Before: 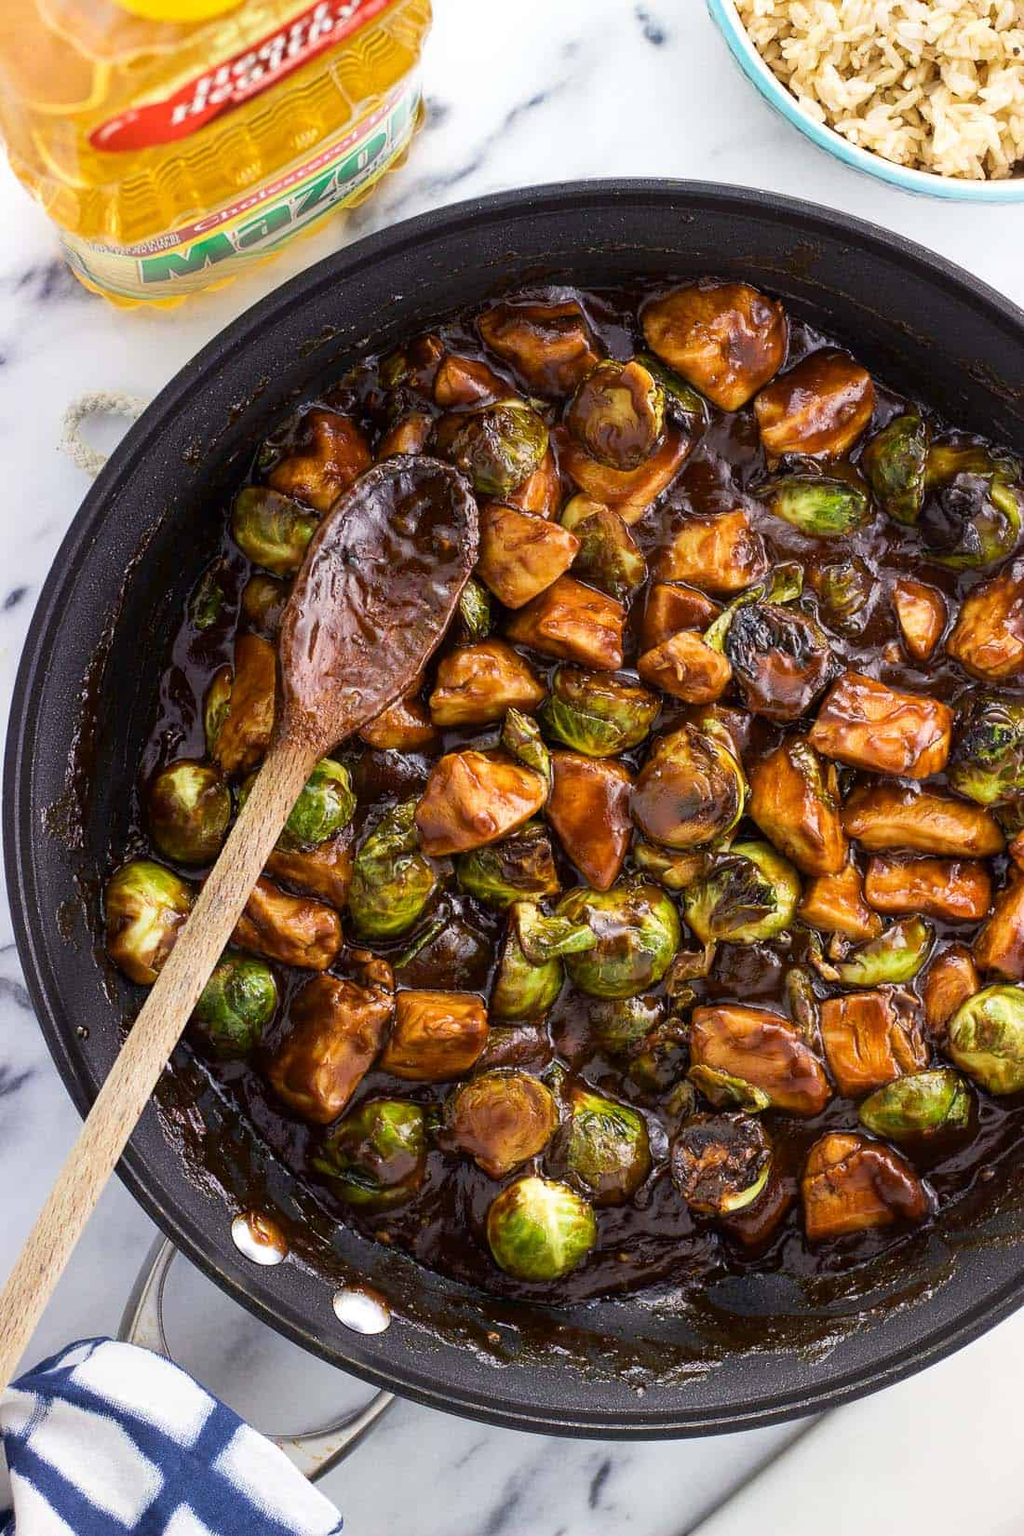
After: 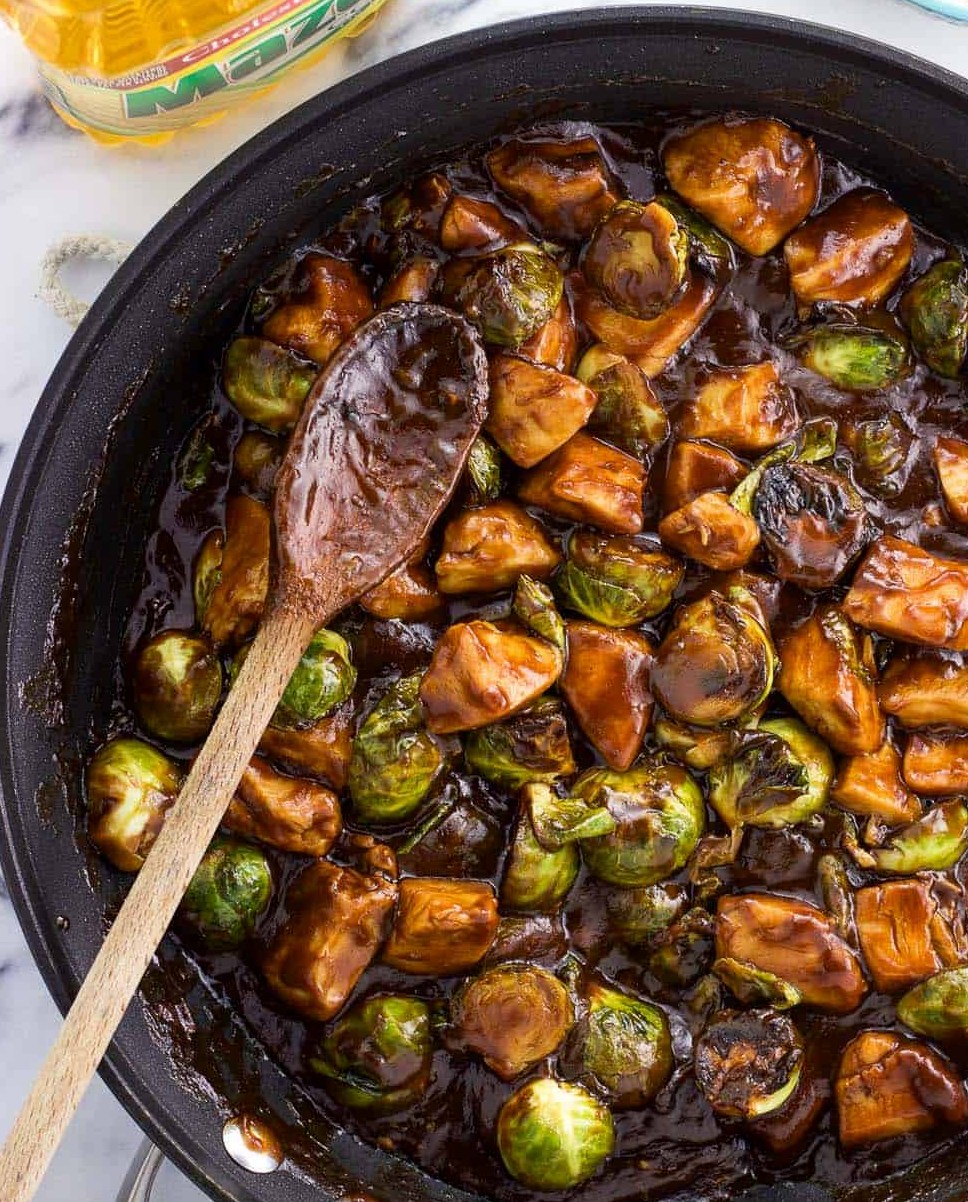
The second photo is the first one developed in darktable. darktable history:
exposure: black level correction 0.001, compensate highlight preservation false
crop and rotate: left 2.371%, top 11.3%, right 9.569%, bottom 15.8%
